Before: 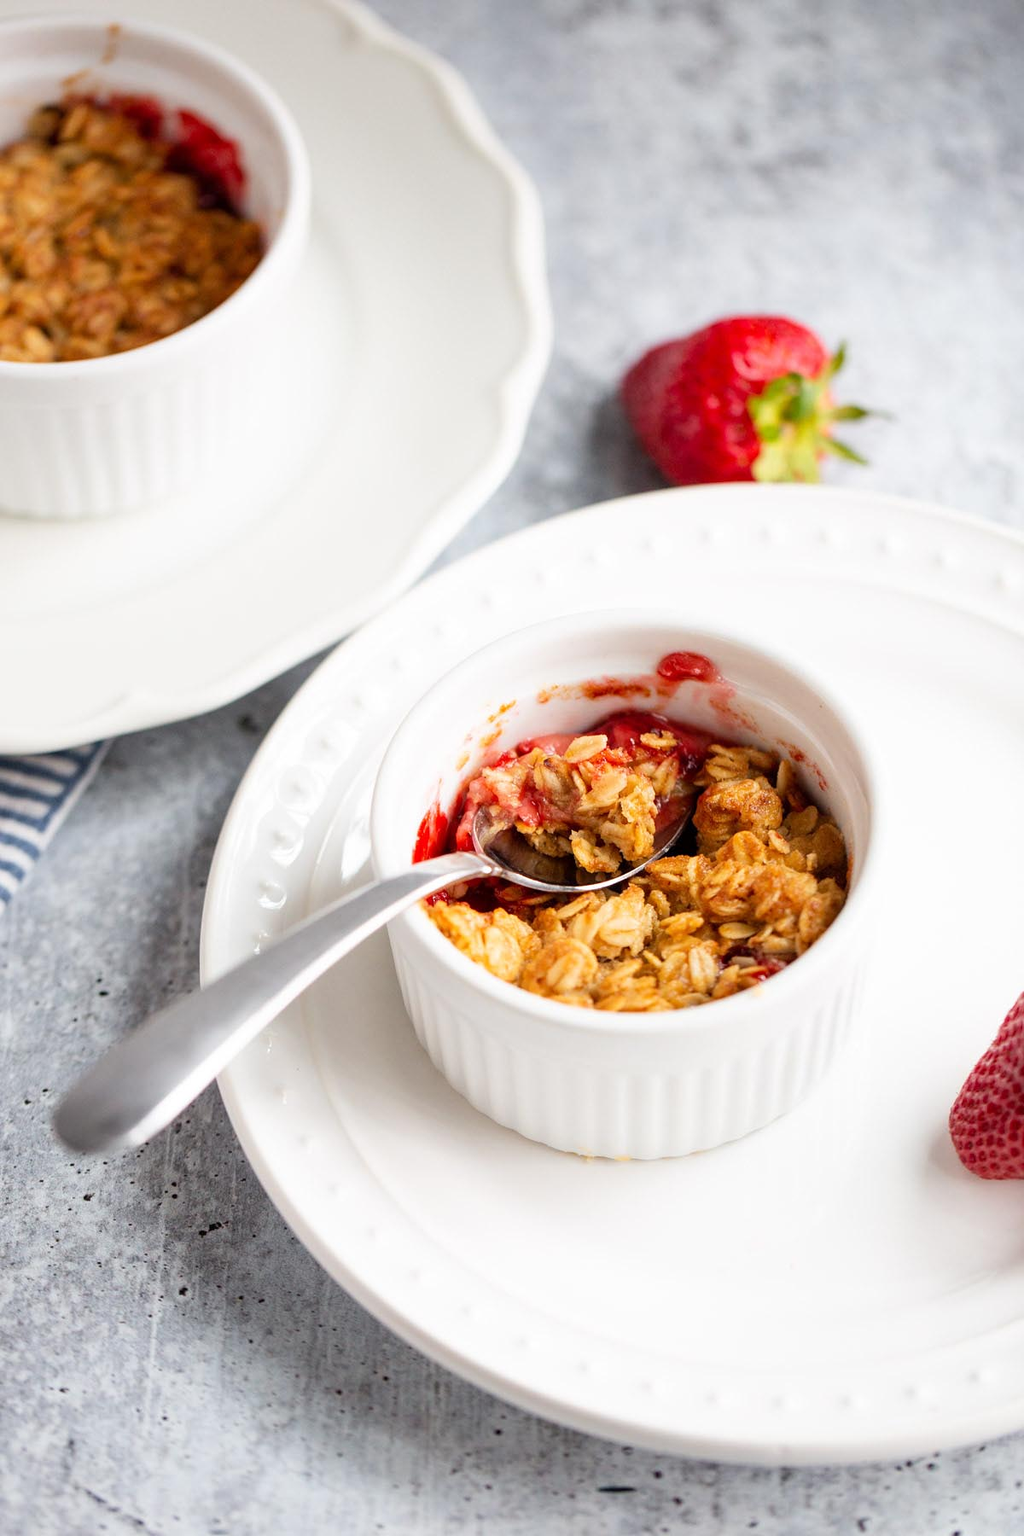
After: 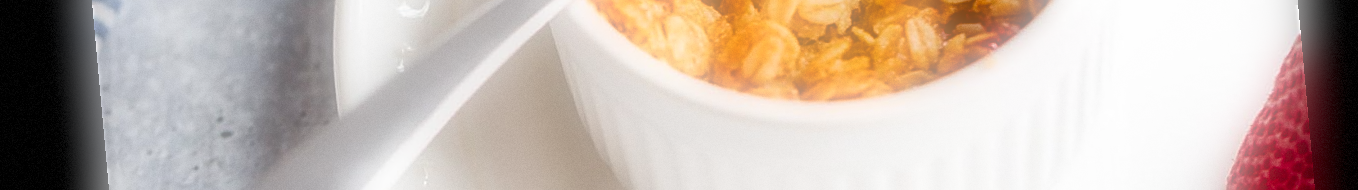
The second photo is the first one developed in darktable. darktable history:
color balance rgb: perceptual saturation grading › global saturation 35%, perceptual saturation grading › highlights -25%, perceptual saturation grading › shadows 50%
crop and rotate: top 59.084%, bottom 30.916%
rotate and perspective: rotation -5.2°, automatic cropping off
vignetting: dithering 8-bit output, unbound false
soften: on, module defaults
sharpen: on, module defaults
grain: coarseness 0.09 ISO
